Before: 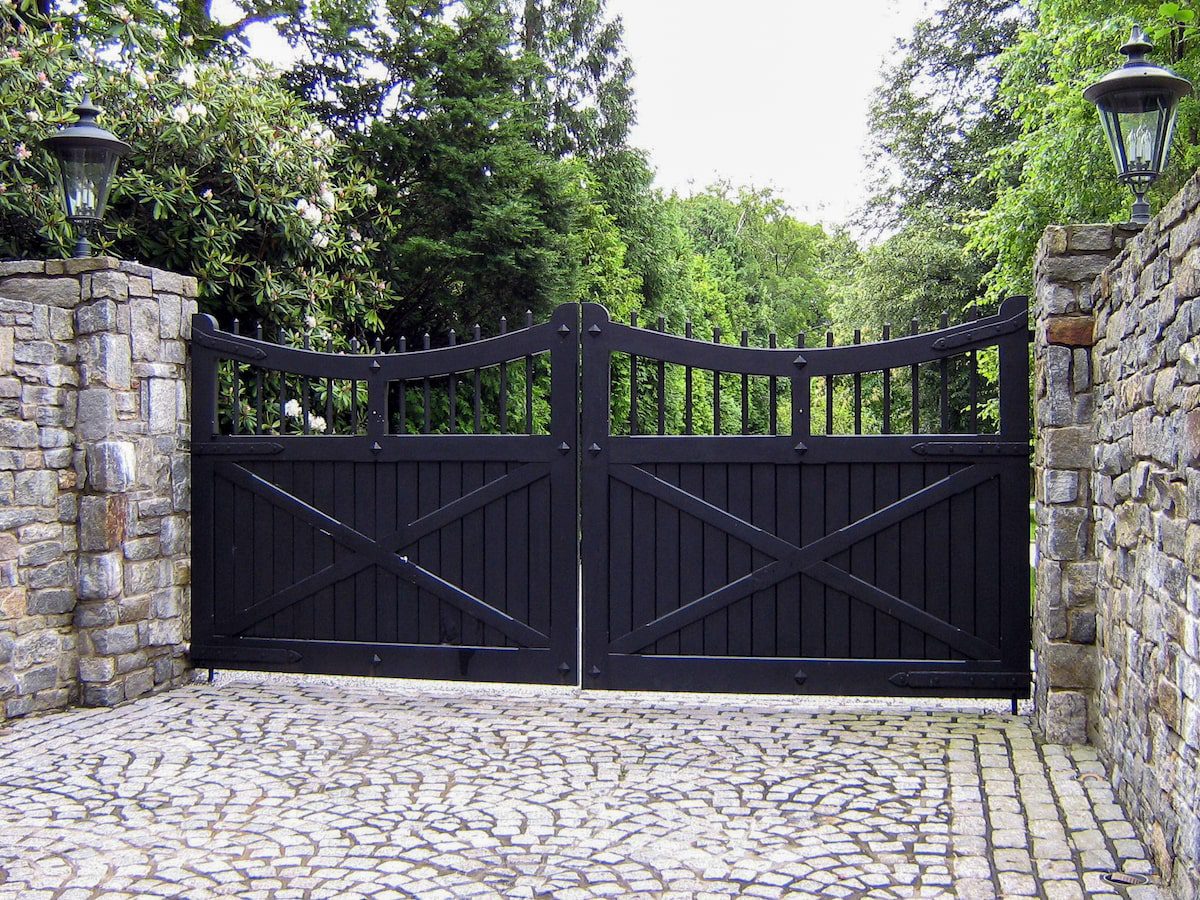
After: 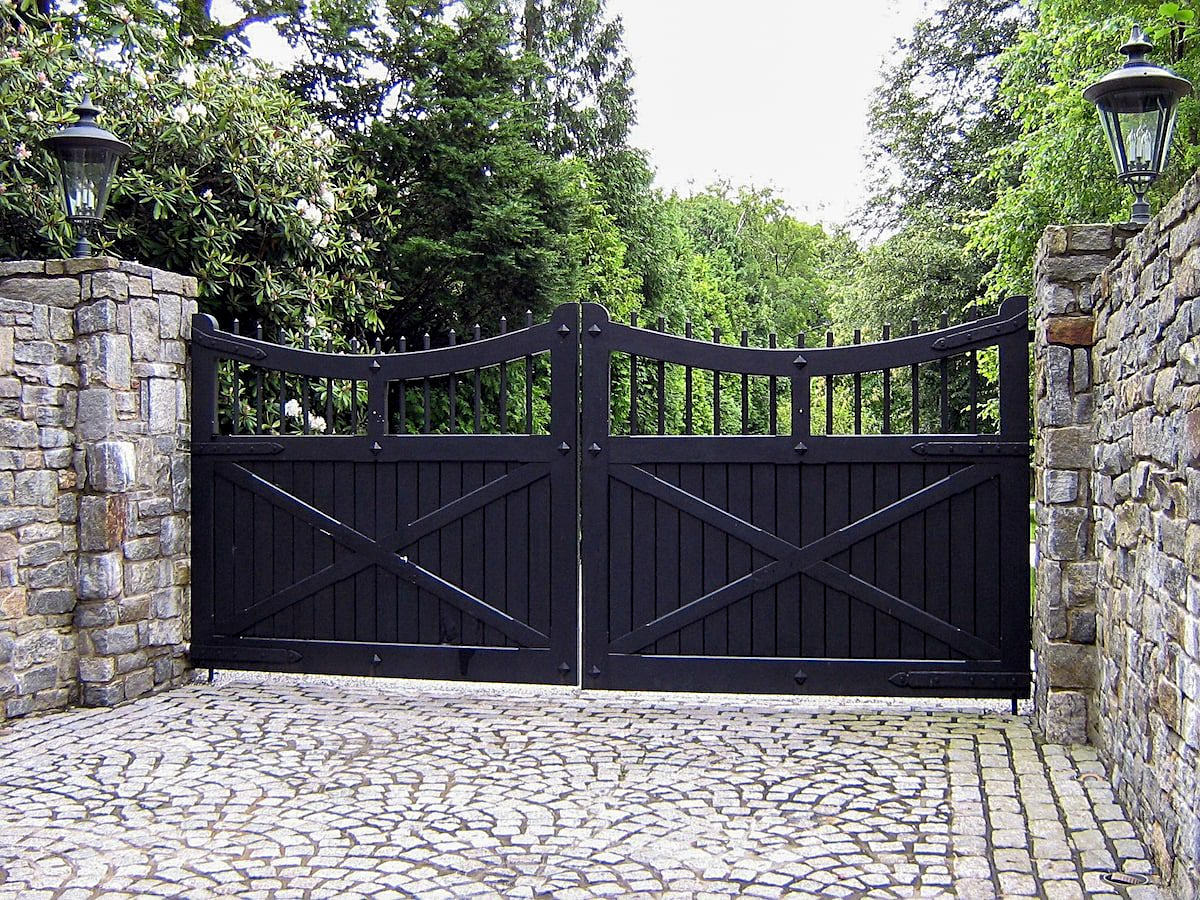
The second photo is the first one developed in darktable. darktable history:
exposure: black level correction 0.001, compensate highlight preservation false
sharpen: on, module defaults
